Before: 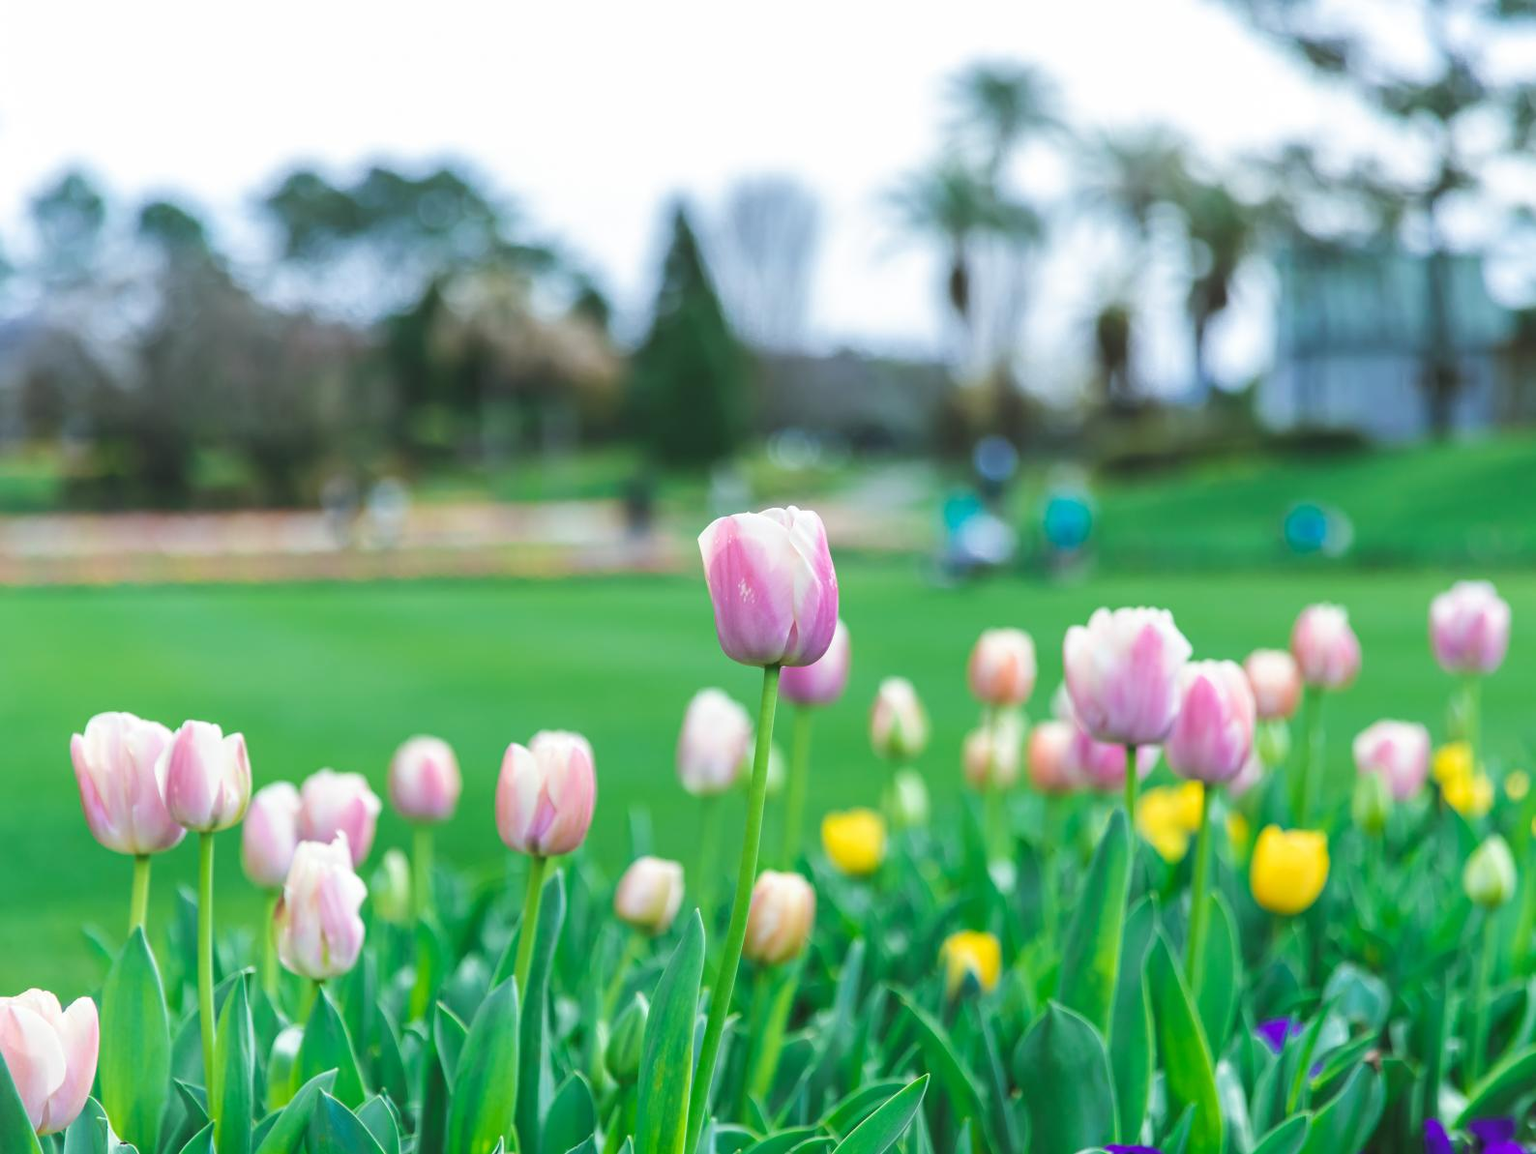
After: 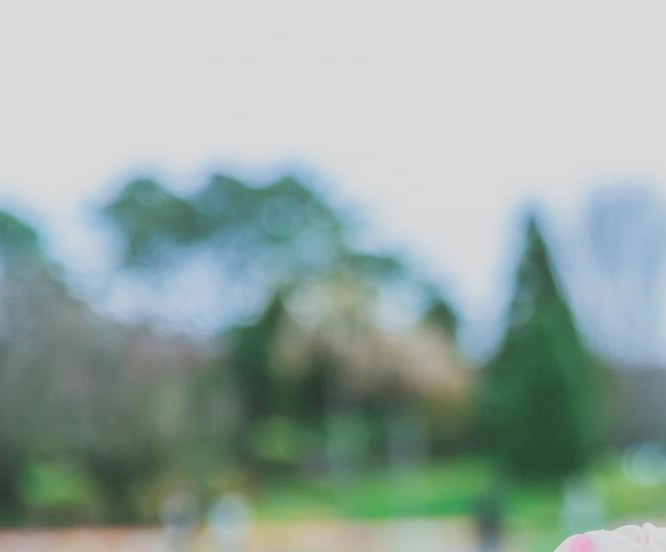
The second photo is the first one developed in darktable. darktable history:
tone equalizer: on, module defaults
crop and rotate: left 10.817%, top 0.062%, right 47.194%, bottom 53.626%
filmic rgb: black relative exposure -8.79 EV, white relative exposure 4.98 EV, threshold 3 EV, target black luminance 0%, hardness 3.77, latitude 66.33%, contrast 0.822, shadows ↔ highlights balance 20%, color science v5 (2021), contrast in shadows safe, contrast in highlights safe, enable highlight reconstruction true
exposure: exposure 0.6 EV, compensate highlight preservation false
